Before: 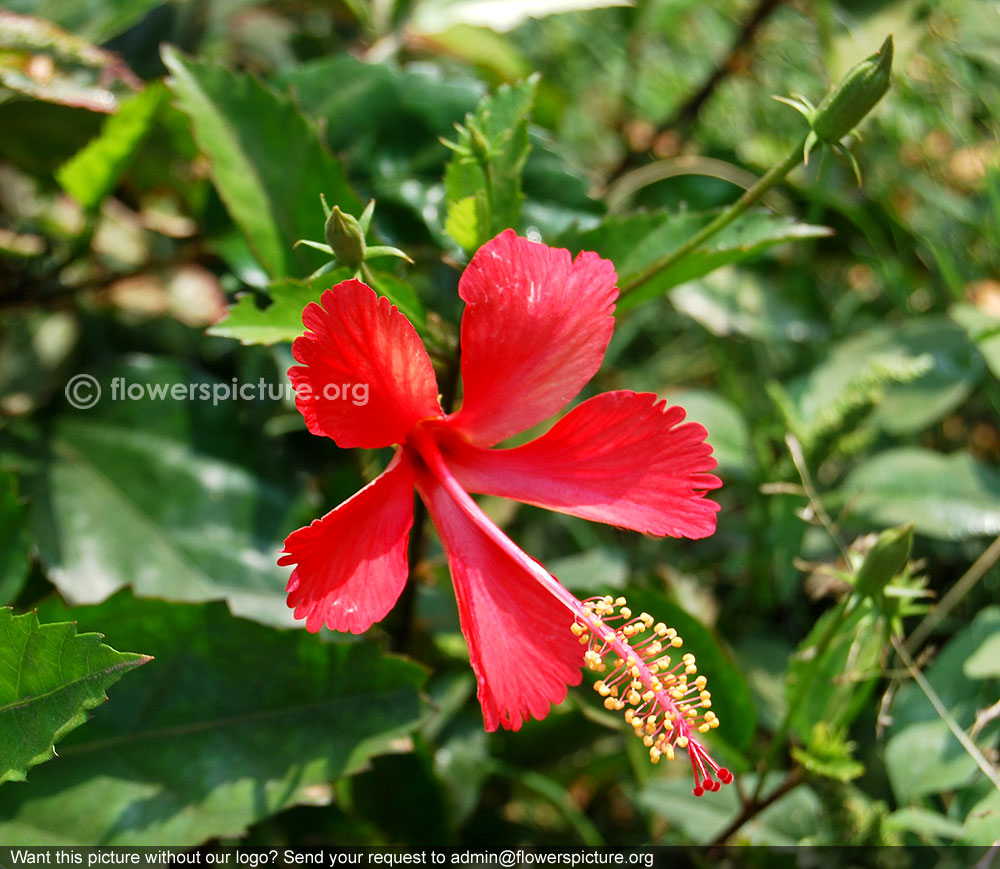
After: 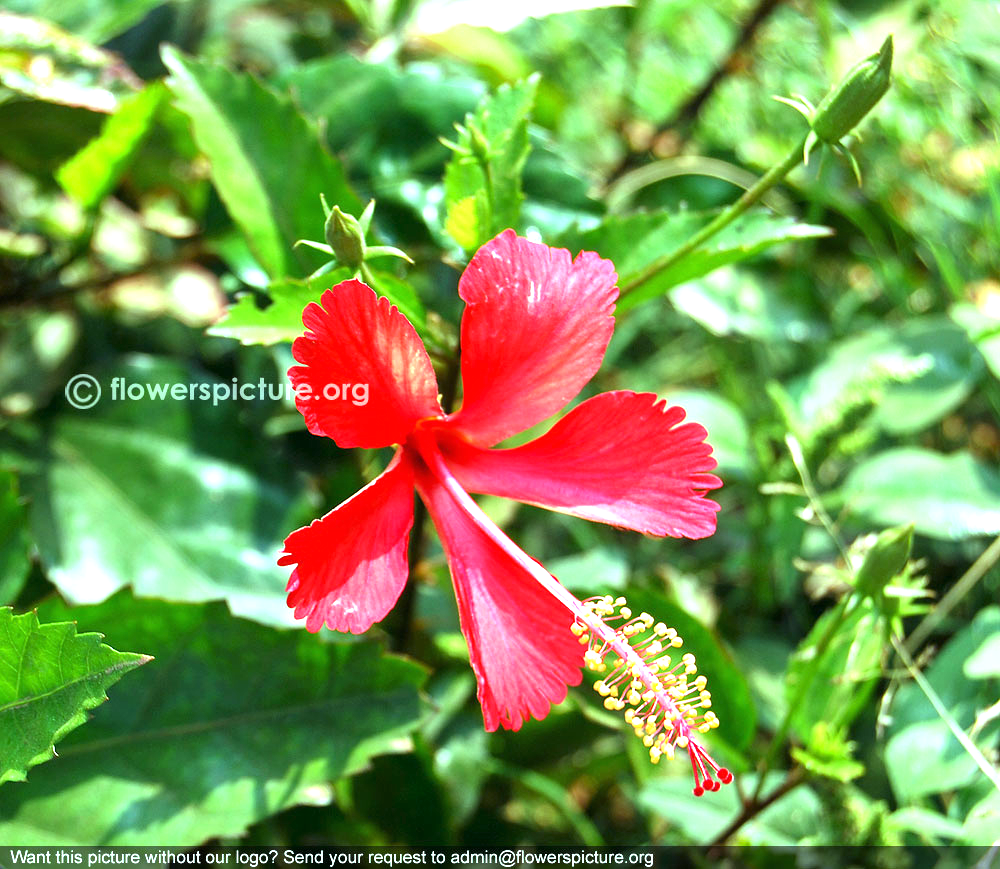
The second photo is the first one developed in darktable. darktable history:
color balance: mode lift, gamma, gain (sRGB), lift [0.997, 0.979, 1.021, 1.011], gamma [1, 1.084, 0.916, 0.998], gain [1, 0.87, 1.13, 1.101], contrast 4.55%, contrast fulcrum 38.24%, output saturation 104.09%
exposure: exposure 1.16 EV, compensate exposure bias true, compensate highlight preservation false
